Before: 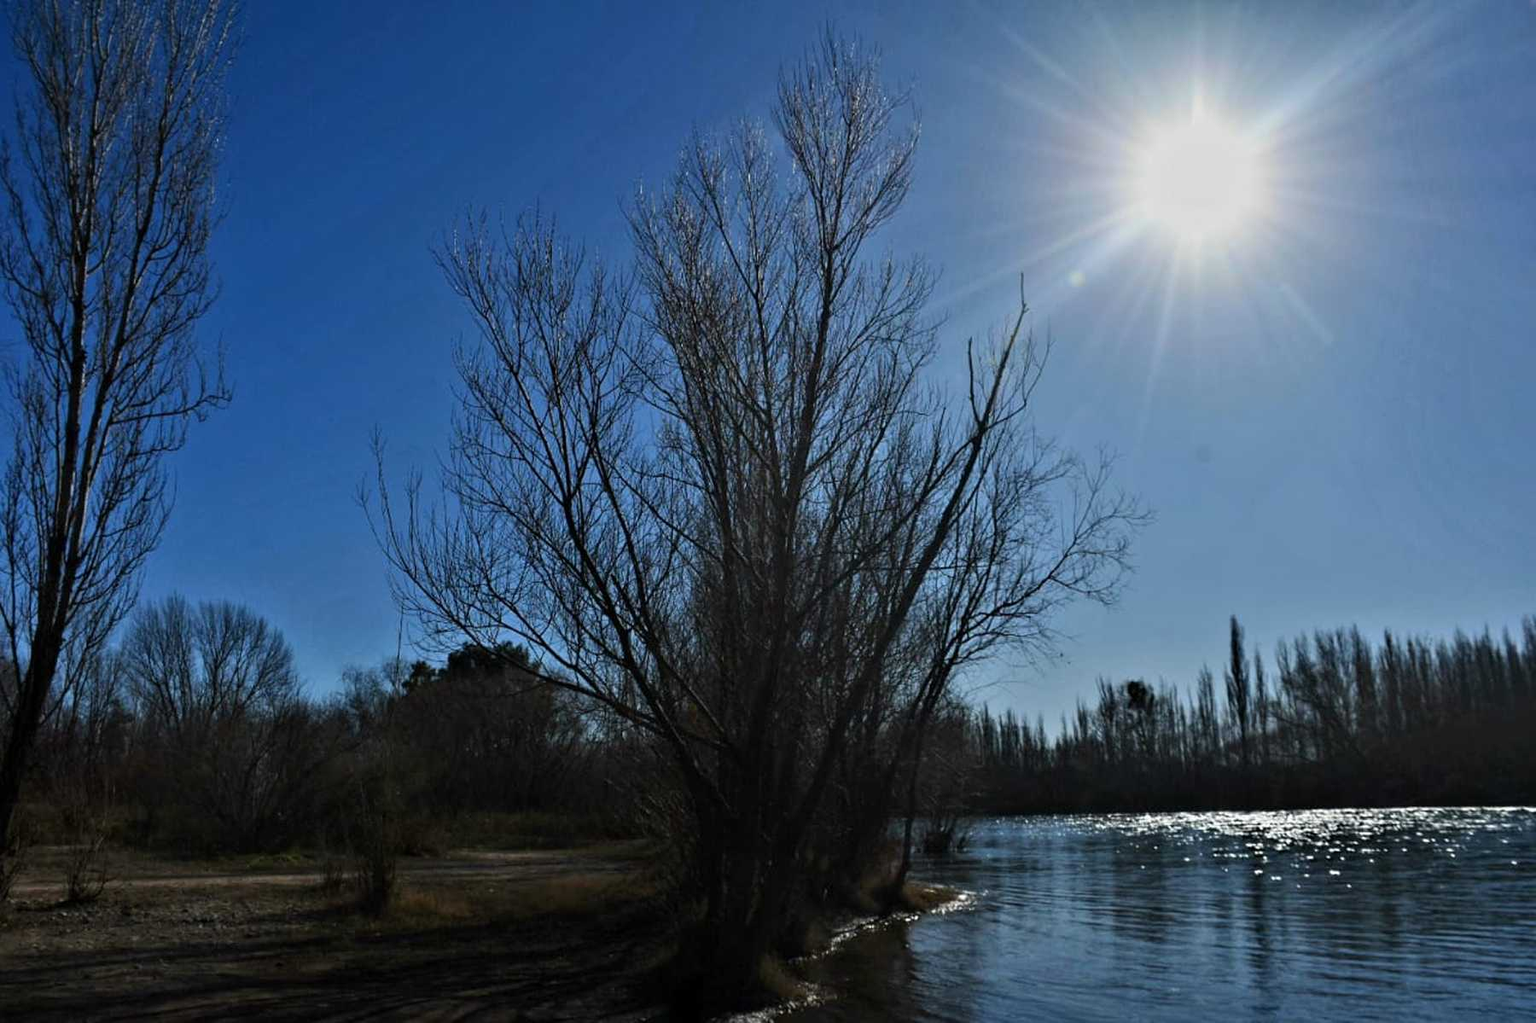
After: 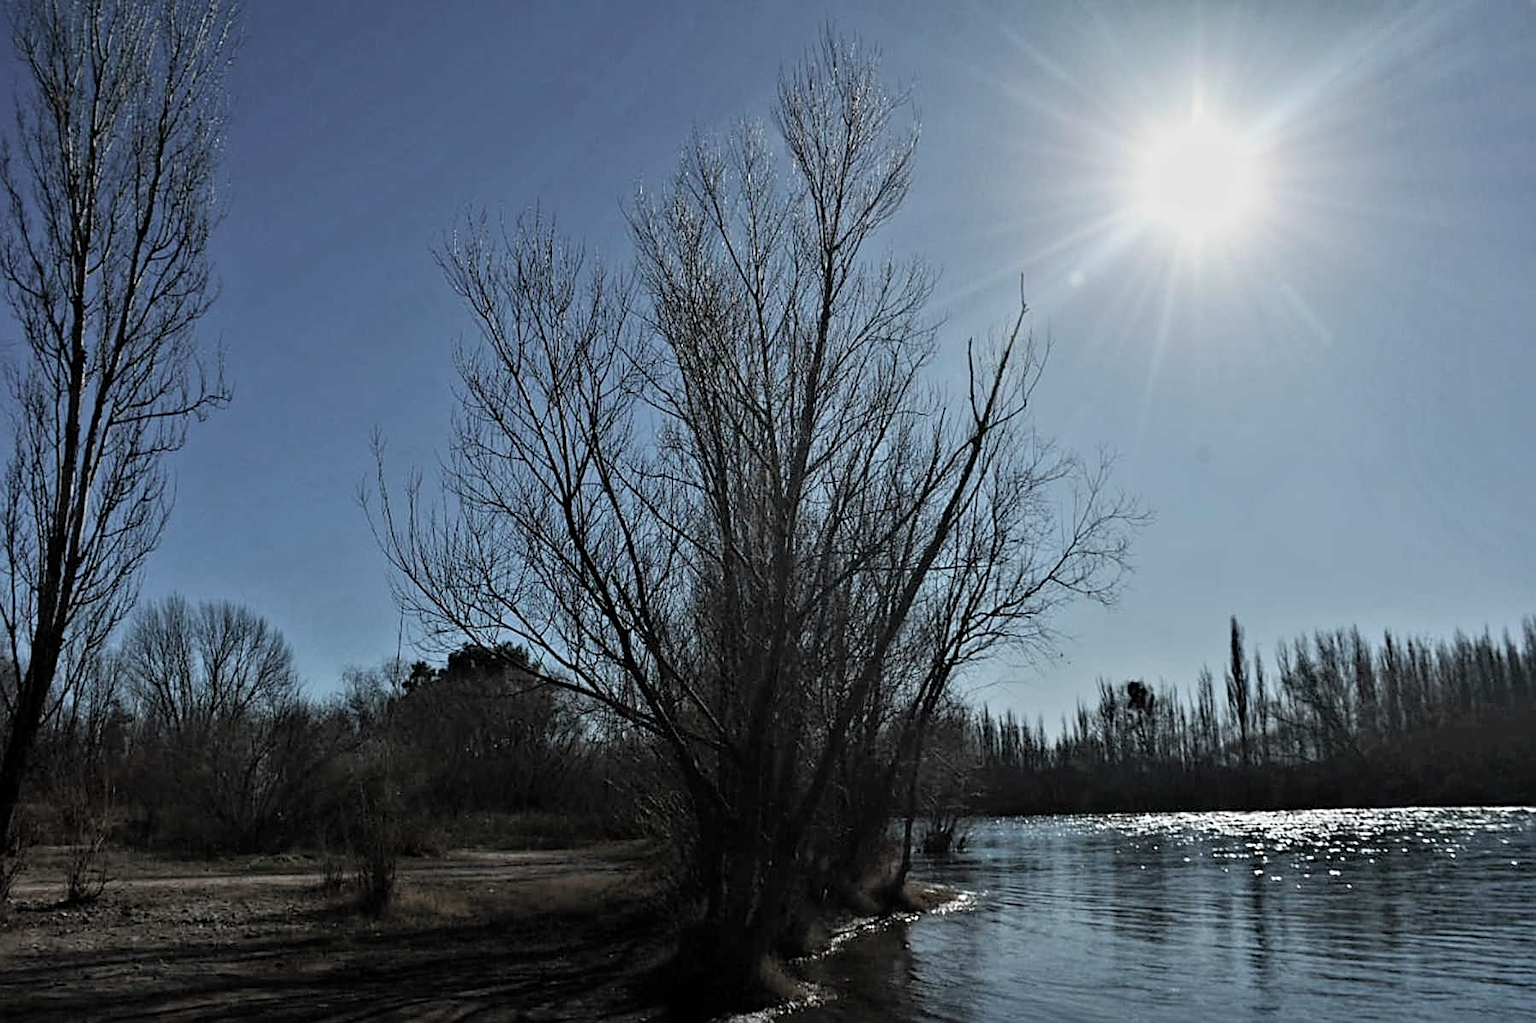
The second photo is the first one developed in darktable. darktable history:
contrast brightness saturation: brightness 0.186, saturation -0.507
sharpen: on, module defaults
